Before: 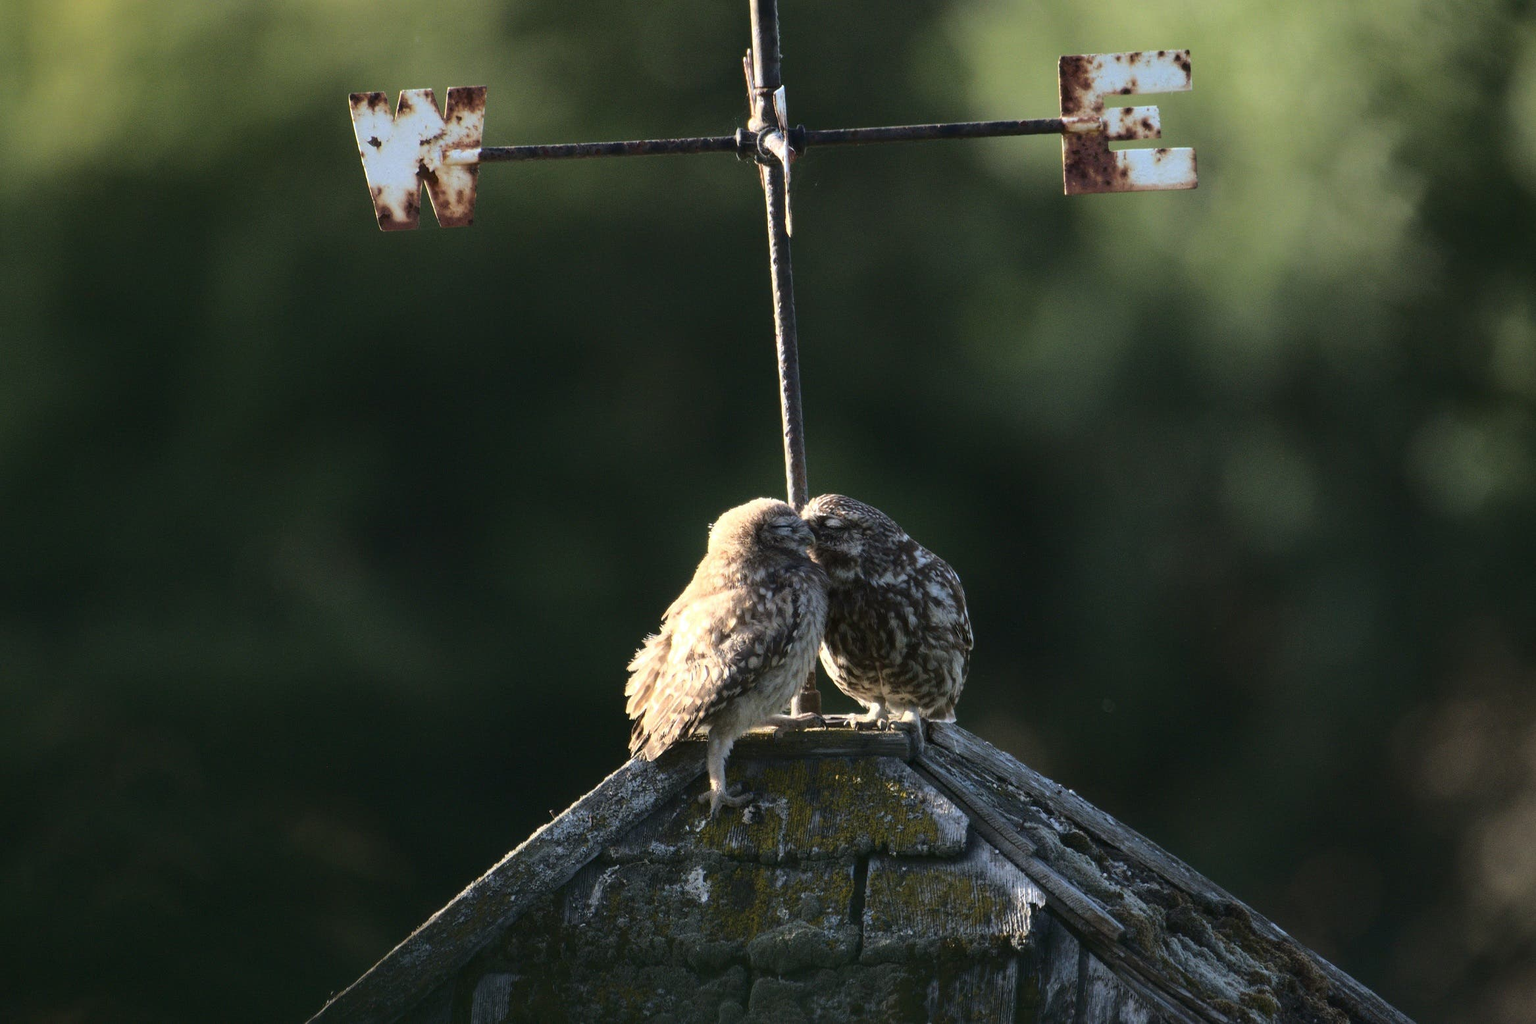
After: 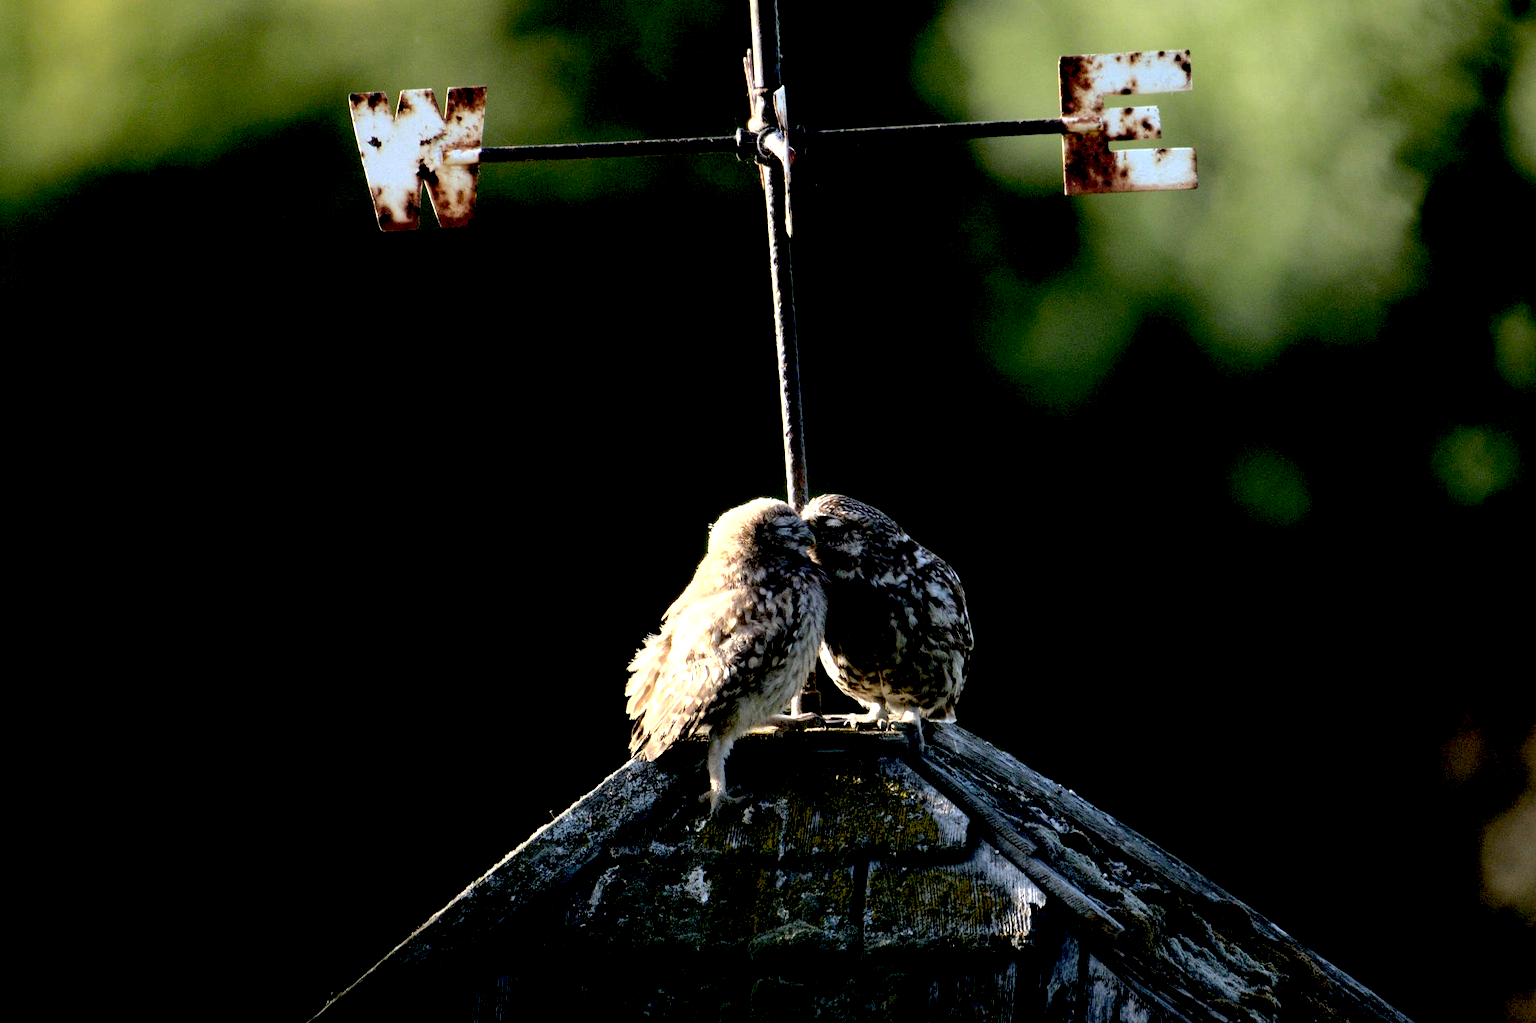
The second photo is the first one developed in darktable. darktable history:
exposure: black level correction 0.039, exposure 0.499 EV, compensate highlight preservation false
